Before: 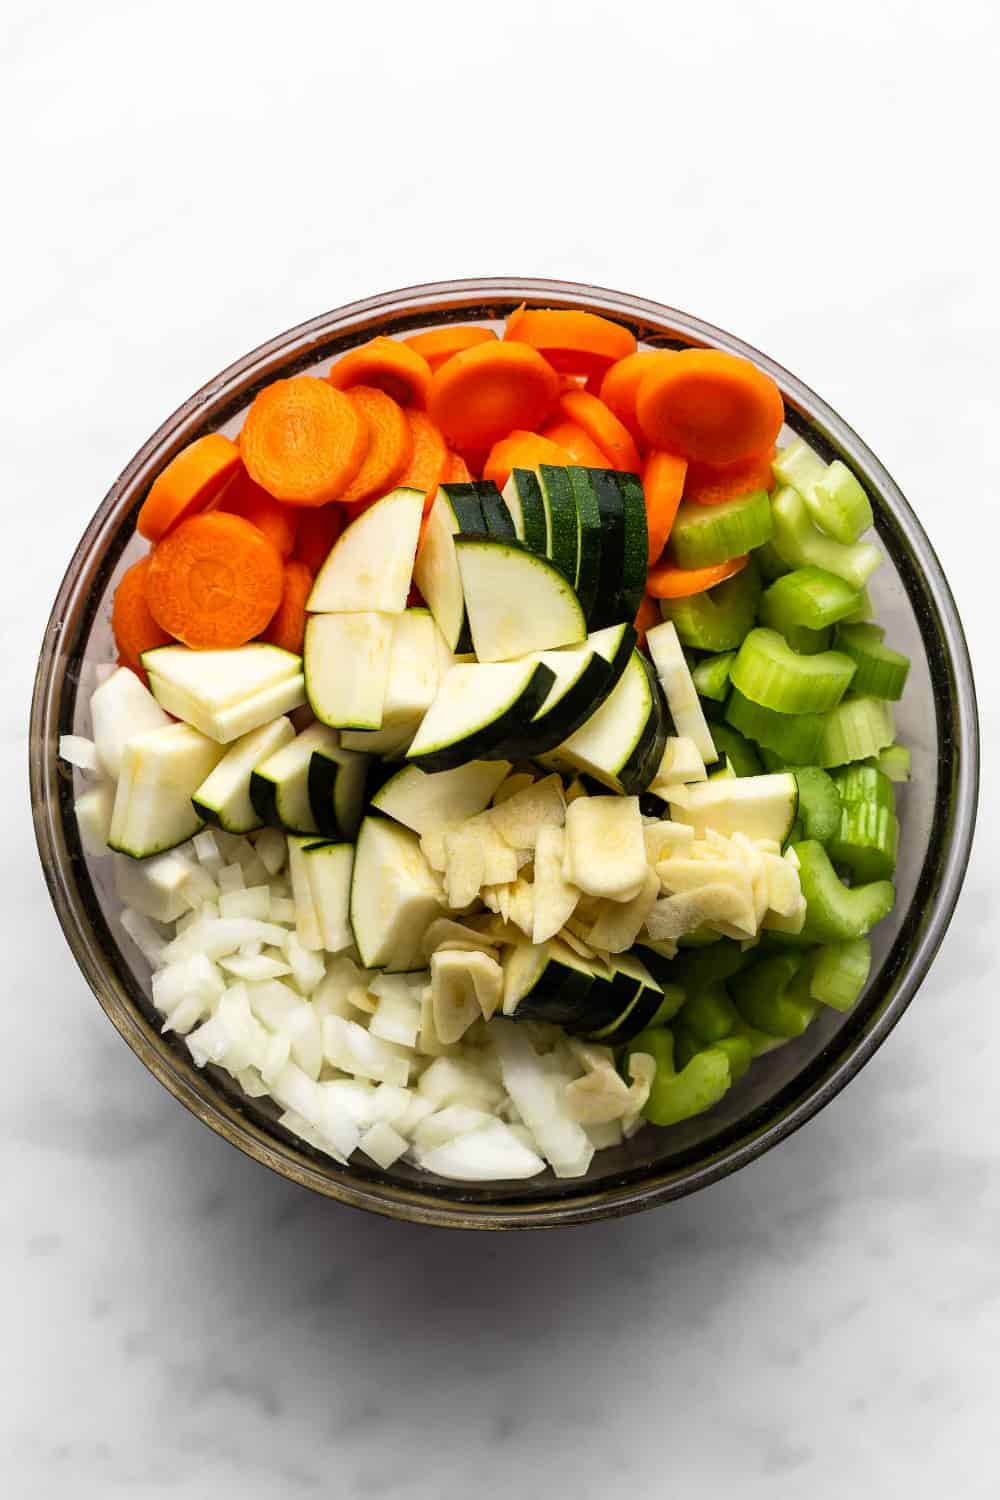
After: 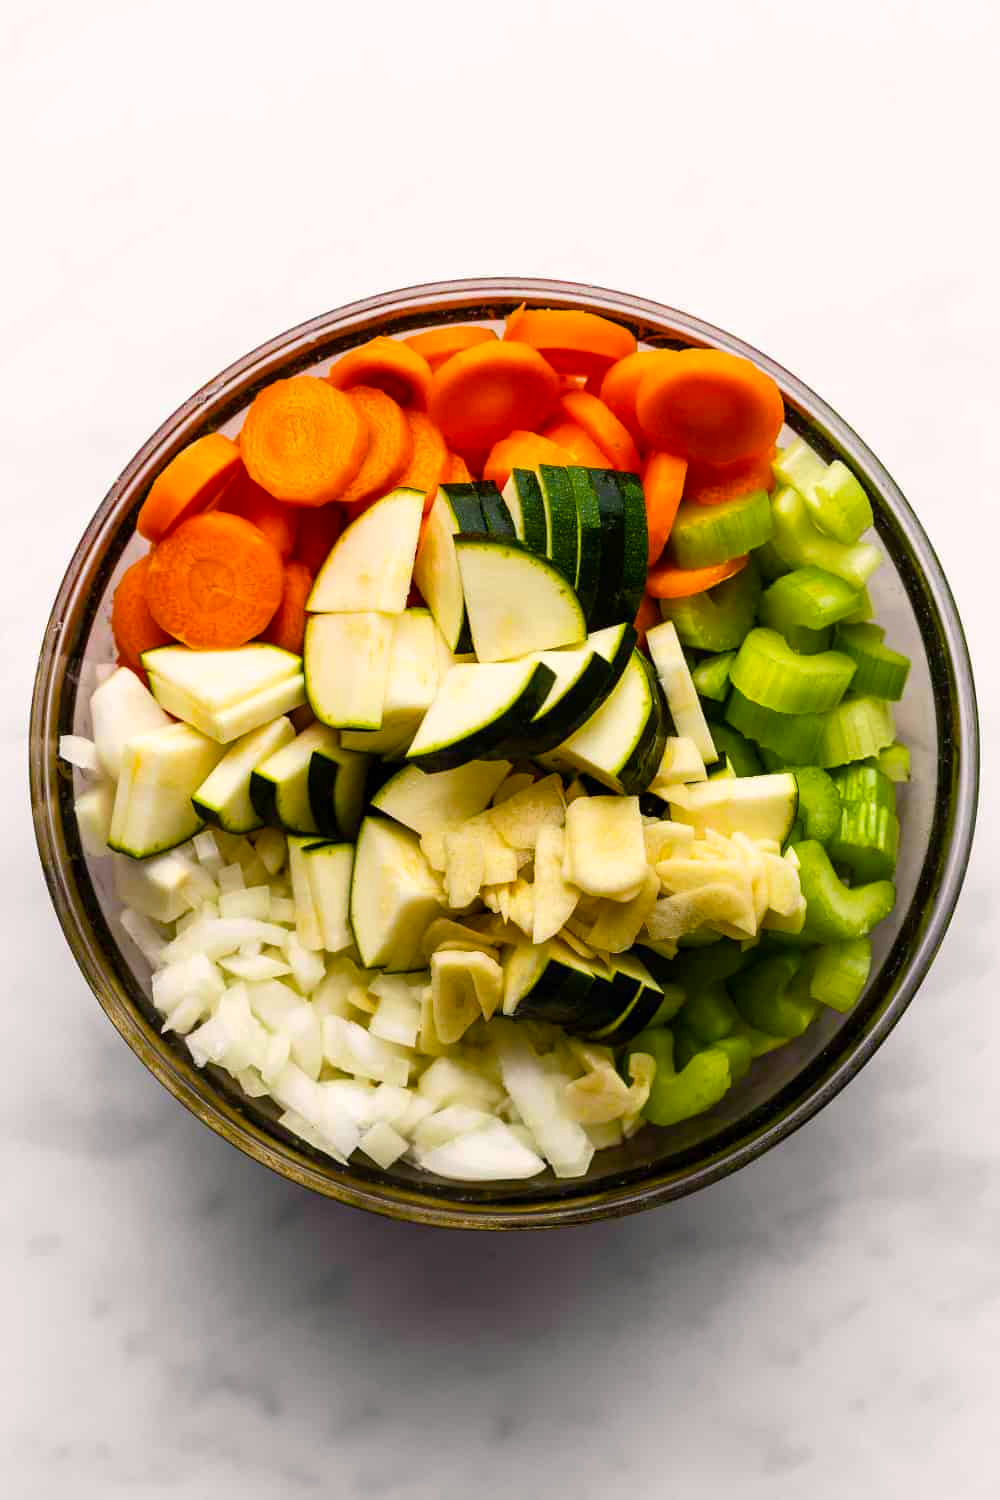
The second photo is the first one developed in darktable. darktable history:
color balance rgb: highlights gain › chroma 0.99%, highlights gain › hue 29.61°, perceptual saturation grading › global saturation 20%, perceptual saturation grading › highlights -25.822%, perceptual saturation grading › shadows 24.889%, global vibrance 45.411%
